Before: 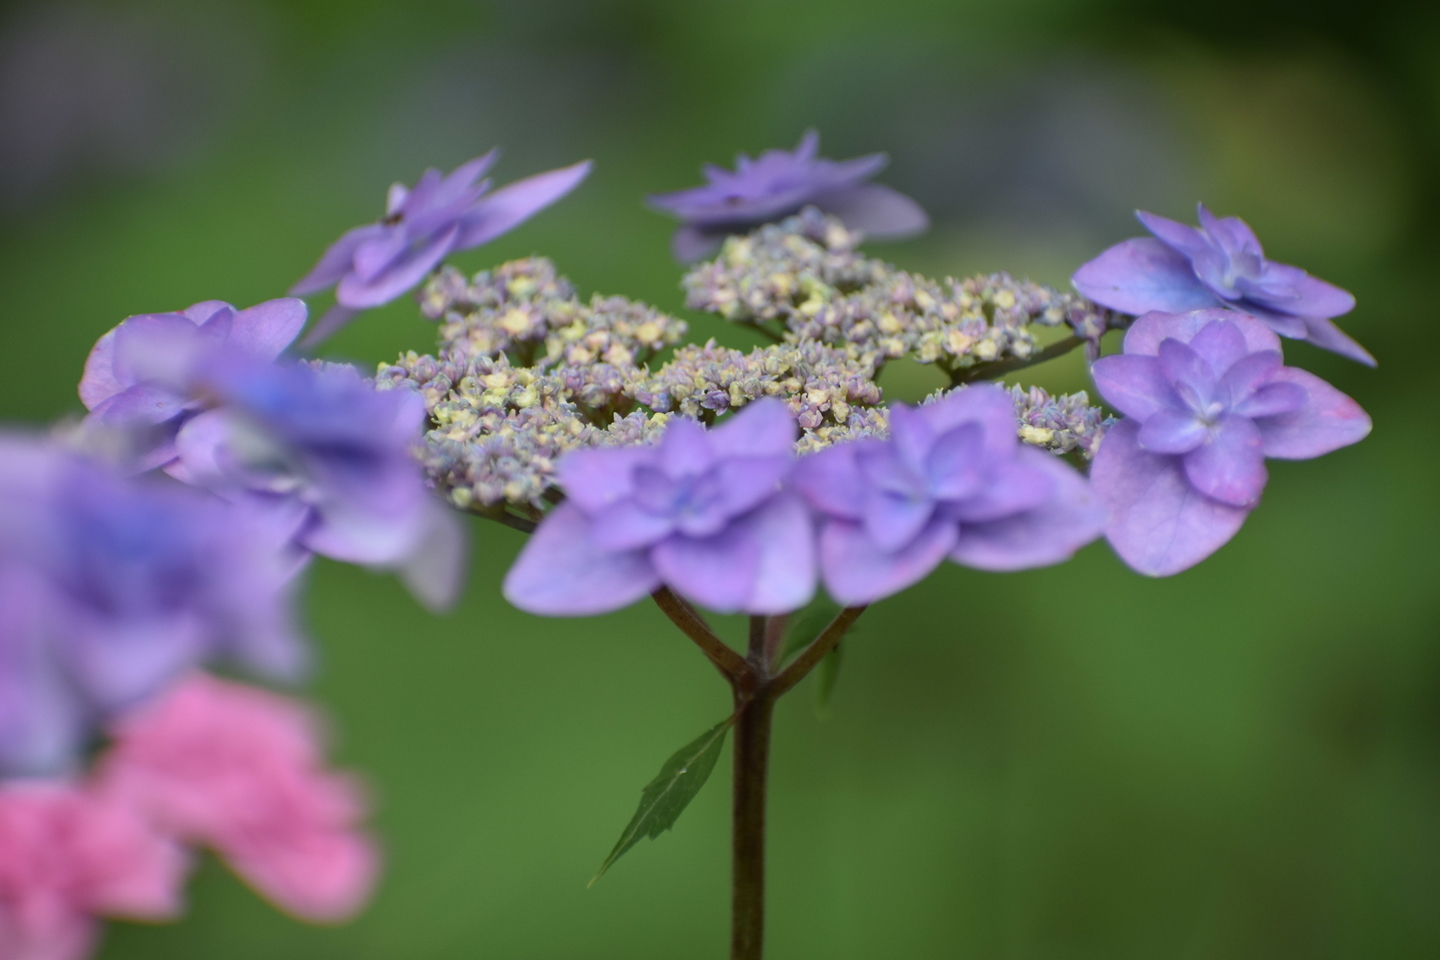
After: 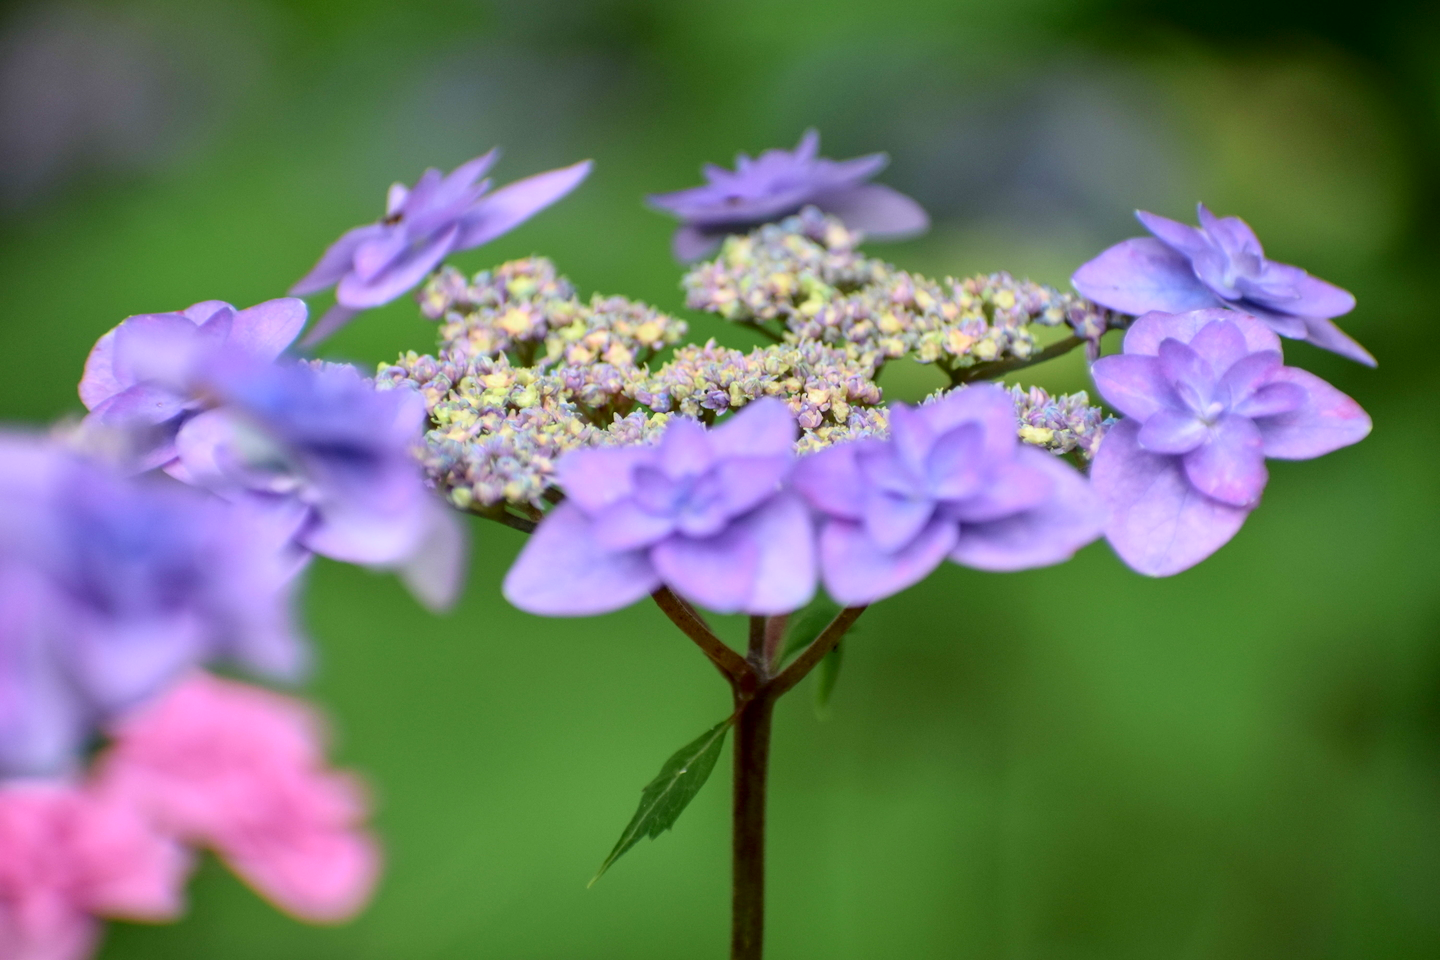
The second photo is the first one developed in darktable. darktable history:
local contrast: on, module defaults
tone curve: curves: ch0 [(0, 0) (0.091, 0.077) (0.389, 0.458) (0.745, 0.82) (0.856, 0.899) (0.92, 0.938) (1, 0.973)]; ch1 [(0, 0) (0.437, 0.404) (0.5, 0.5) (0.529, 0.55) (0.58, 0.6) (0.616, 0.649) (1, 1)]; ch2 [(0, 0) (0.442, 0.415) (0.5, 0.5) (0.535, 0.557) (0.585, 0.62) (1, 1)], color space Lab, independent channels, preserve colors none
base curve: preserve colors none
